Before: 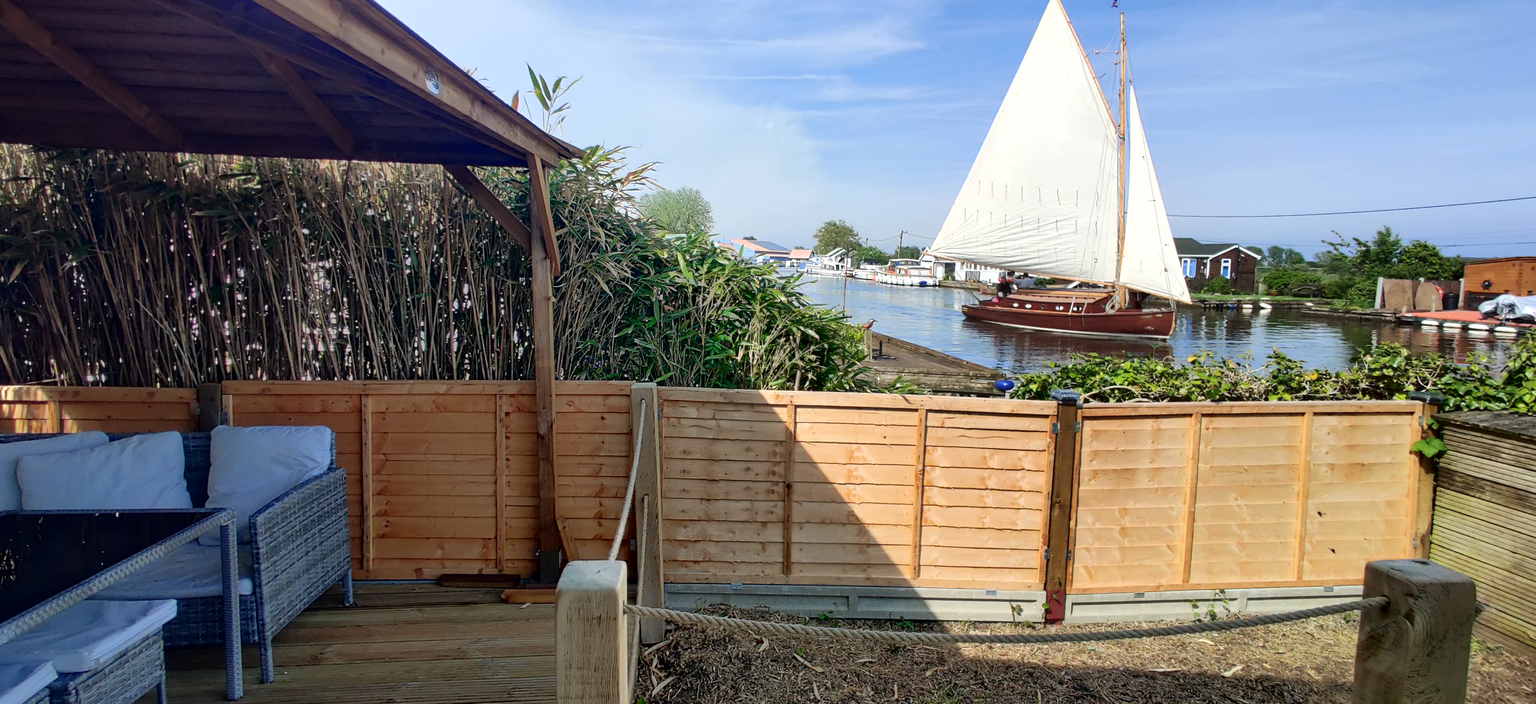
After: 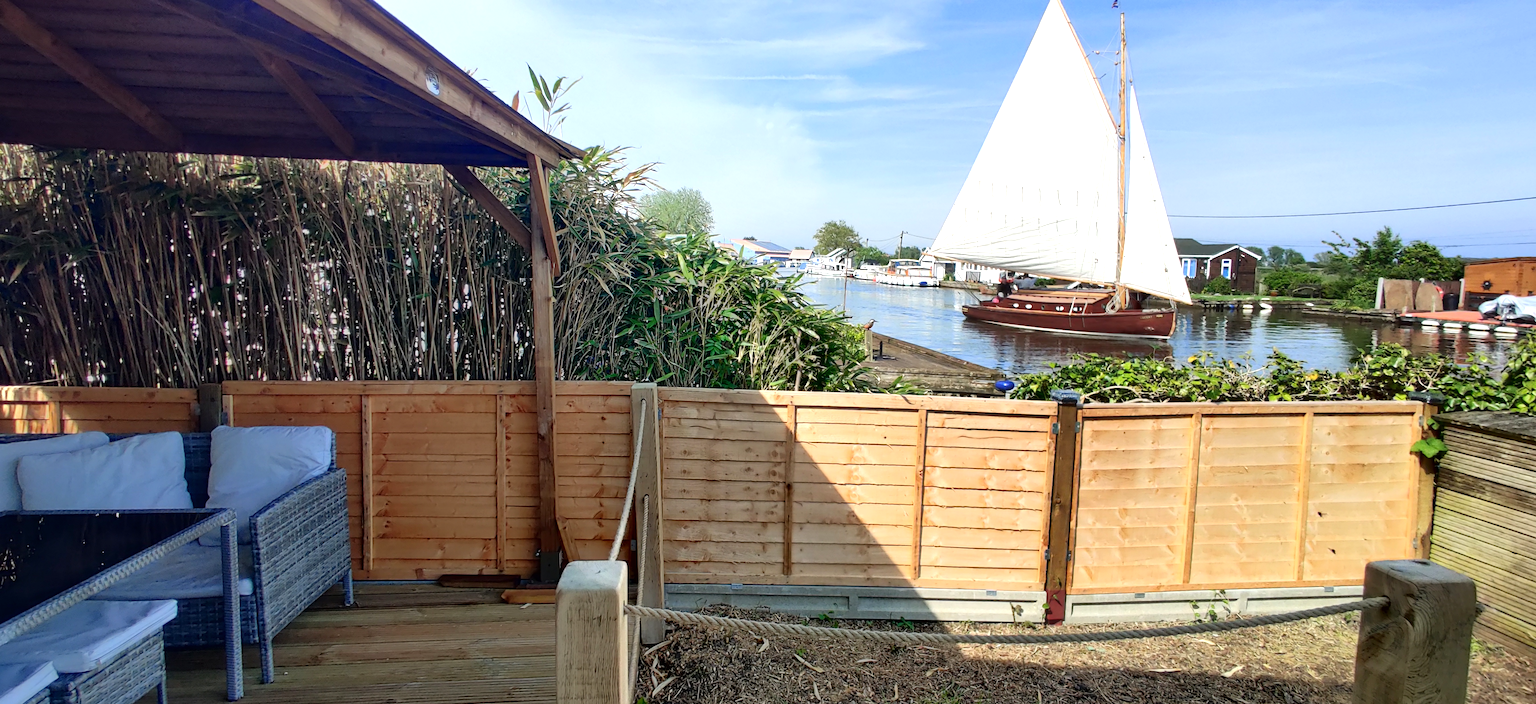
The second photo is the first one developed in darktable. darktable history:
exposure: black level correction 0, exposure 0.392 EV, compensate exposure bias true, compensate highlight preservation false
